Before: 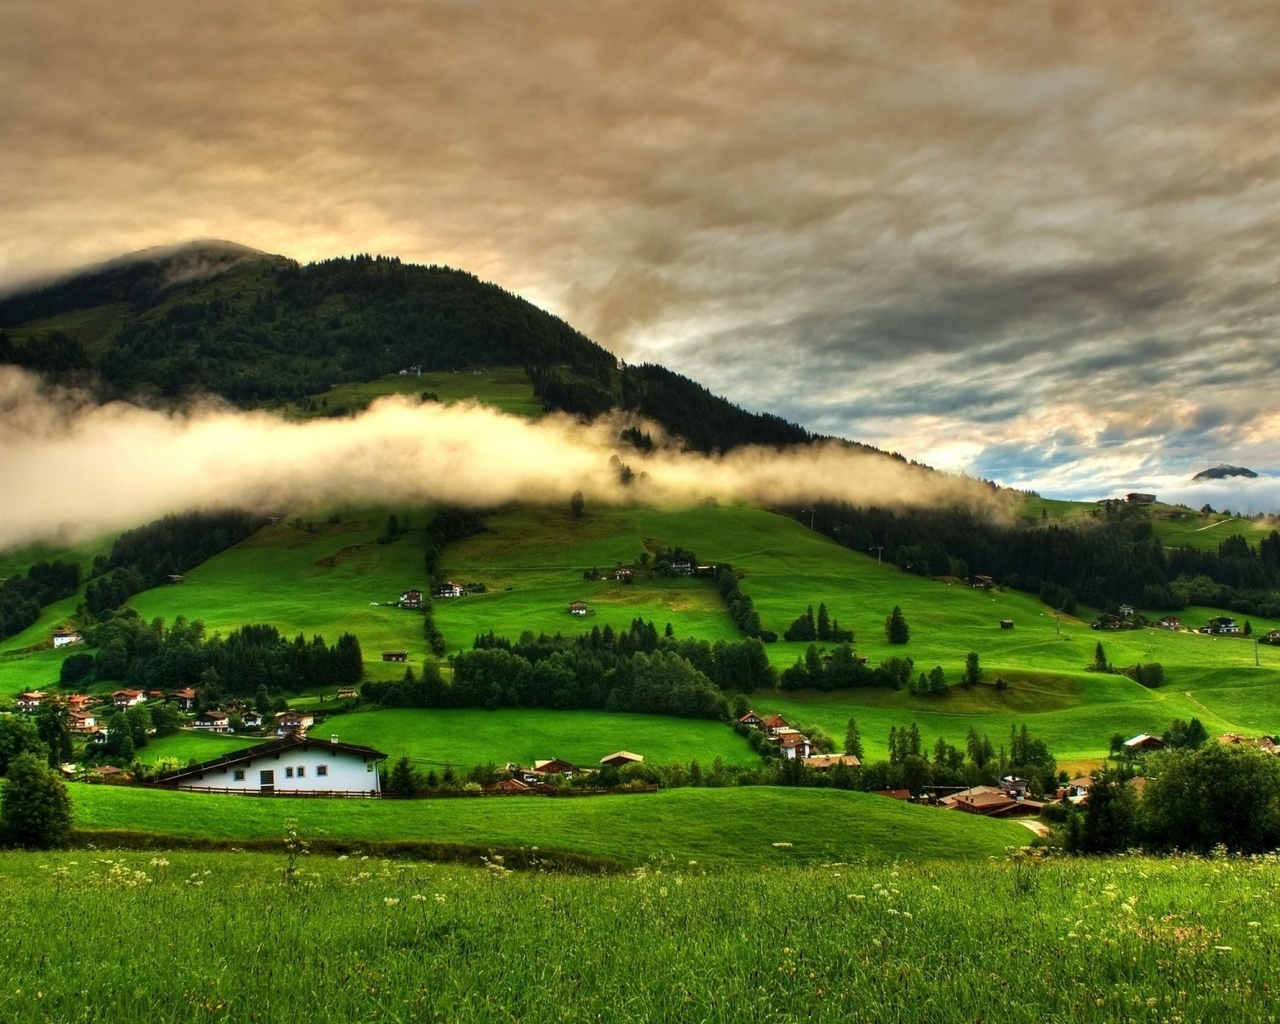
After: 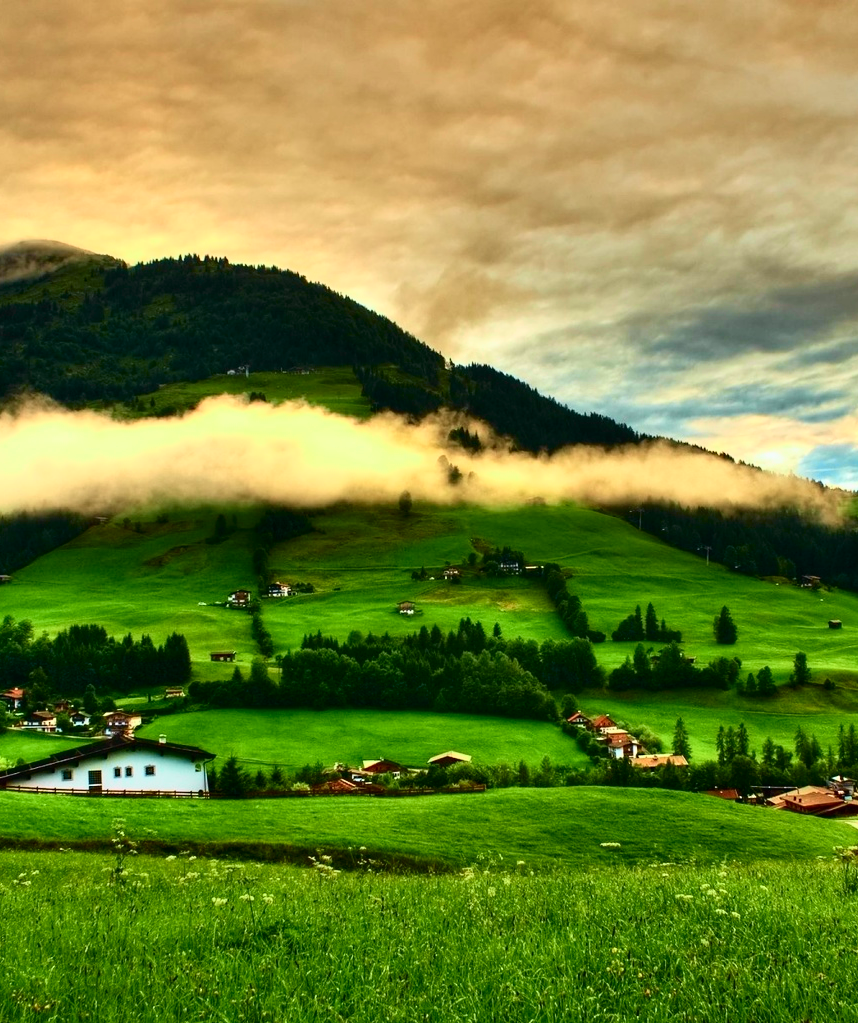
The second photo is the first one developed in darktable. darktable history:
tone curve: curves: ch0 [(0, 0.003) (0.044, 0.032) (0.12, 0.089) (0.19, 0.164) (0.269, 0.269) (0.473, 0.533) (0.595, 0.695) (0.718, 0.823) (0.855, 0.931) (1, 0.982)]; ch1 [(0, 0) (0.243, 0.245) (0.427, 0.387) (0.493, 0.481) (0.501, 0.5) (0.521, 0.528) (0.554, 0.586) (0.607, 0.655) (0.671, 0.735) (0.796, 0.85) (1, 1)]; ch2 [(0, 0) (0.249, 0.216) (0.357, 0.317) (0.448, 0.432) (0.478, 0.492) (0.498, 0.499) (0.517, 0.519) (0.537, 0.57) (0.569, 0.623) (0.61, 0.663) (0.706, 0.75) (0.808, 0.809) (0.991, 0.968)], color space Lab, independent channels, preserve colors none
sharpen: radius 5.28, amount 0.313, threshold 26.691
crop and rotate: left 13.496%, right 19.442%
tone equalizer: mask exposure compensation -0.504 EV
color correction: highlights a* 0.065, highlights b* -0.618
